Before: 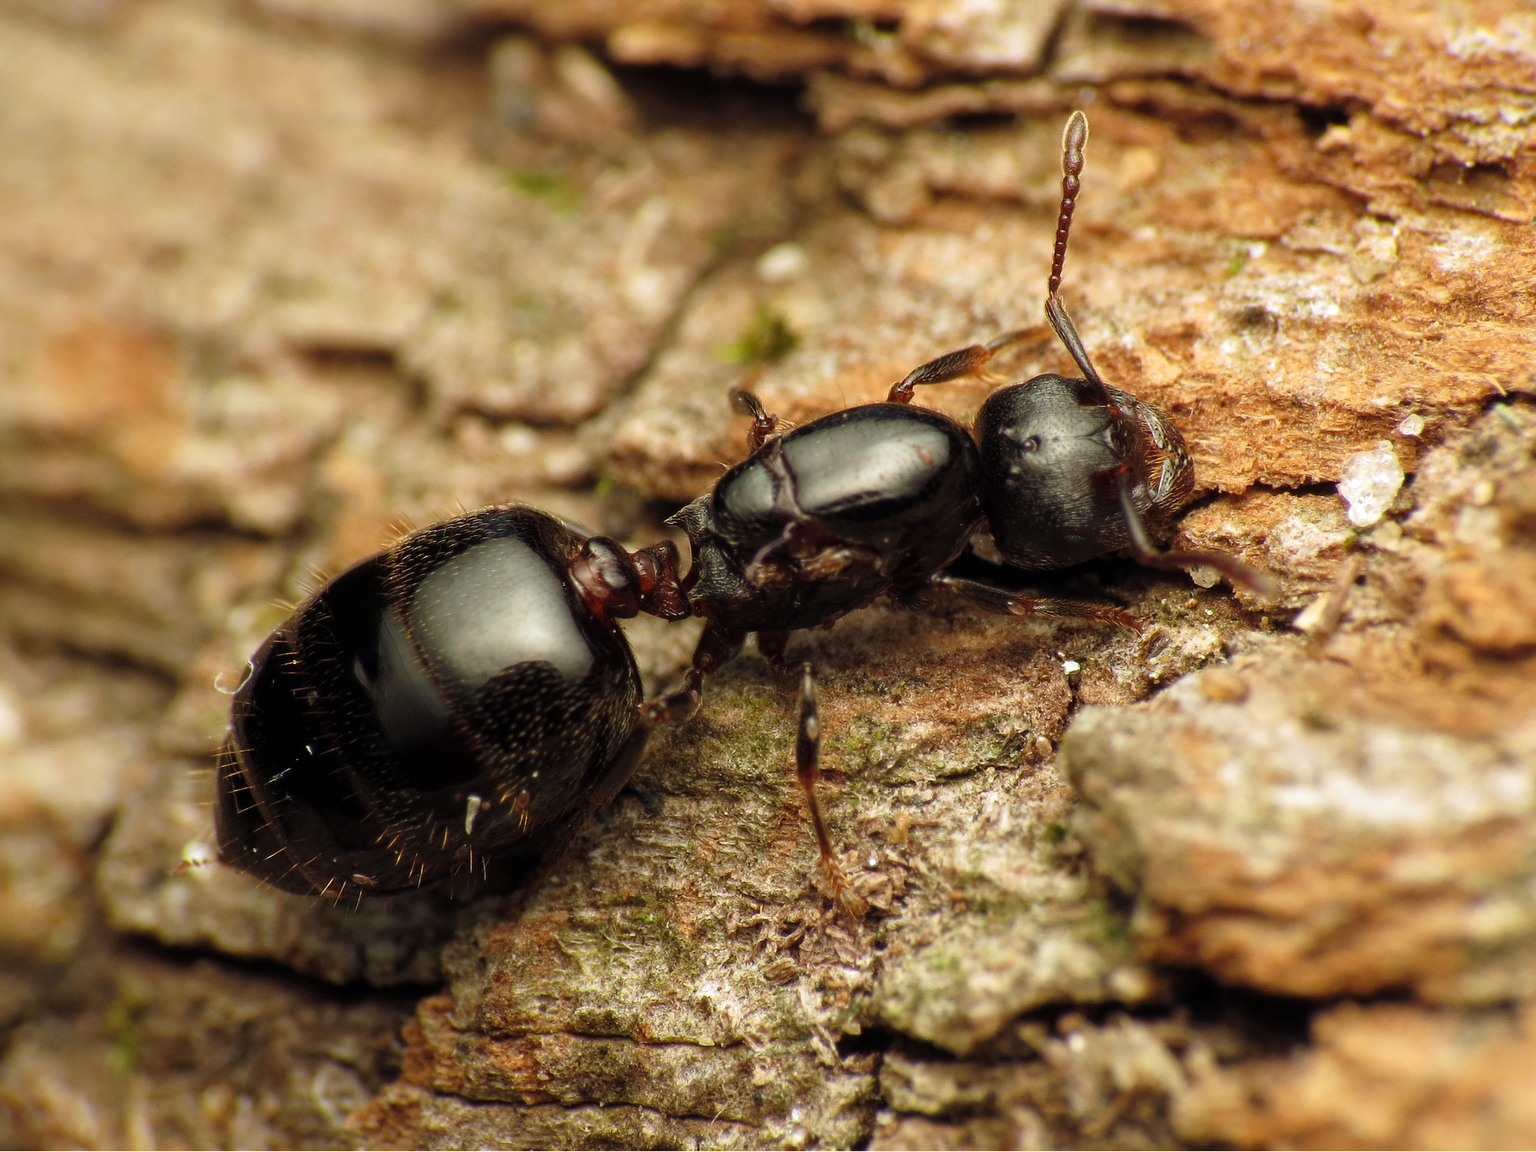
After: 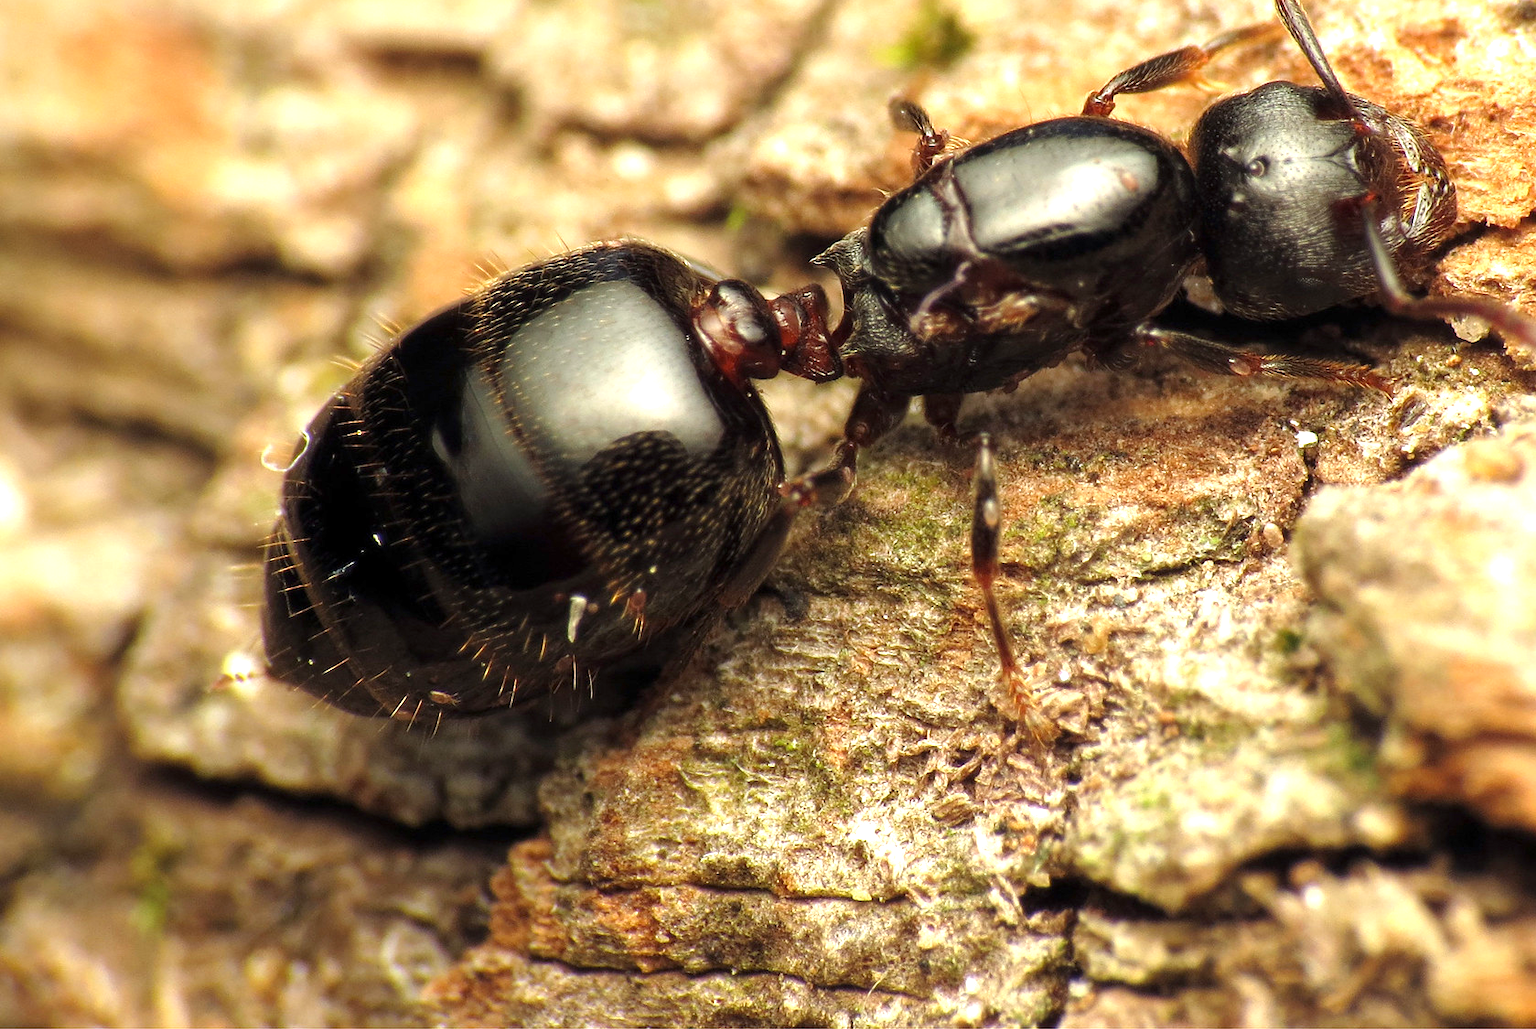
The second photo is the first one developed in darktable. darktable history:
crop: top 26.717%, right 18.011%
exposure: exposure 0.942 EV, compensate highlight preservation false
